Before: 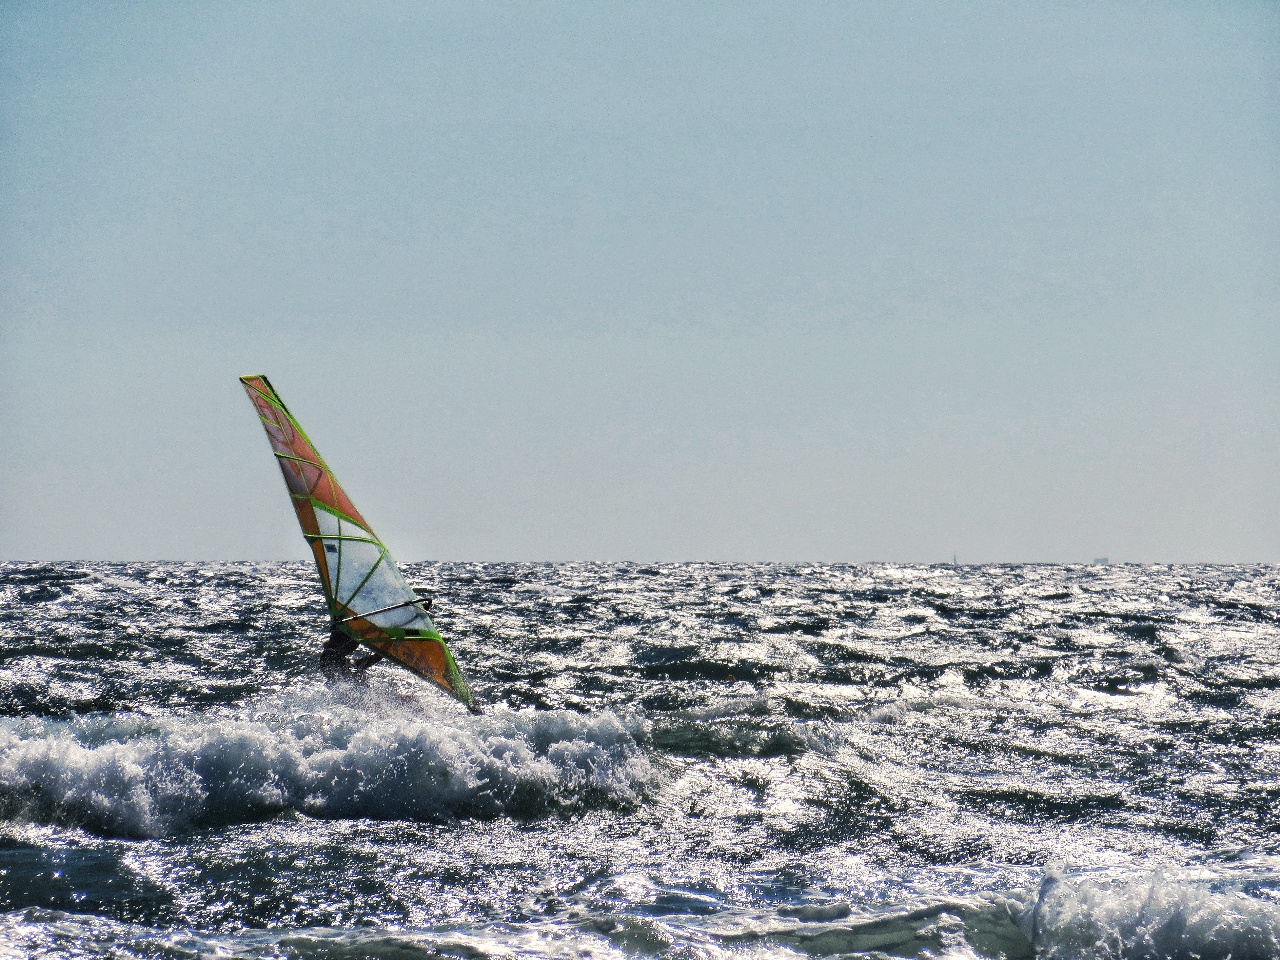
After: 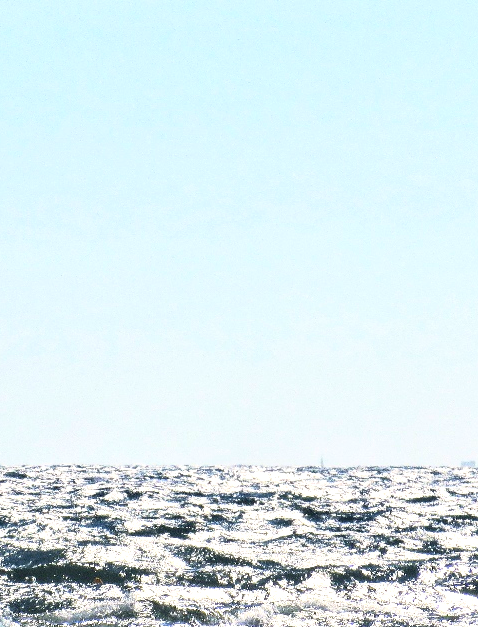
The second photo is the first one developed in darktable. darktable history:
exposure: exposure 0.762 EV, compensate highlight preservation false
crop and rotate: left 49.501%, top 10.135%, right 13.116%, bottom 24.45%
contrast brightness saturation: contrast 0.198, brightness 0.158, saturation 0.215
